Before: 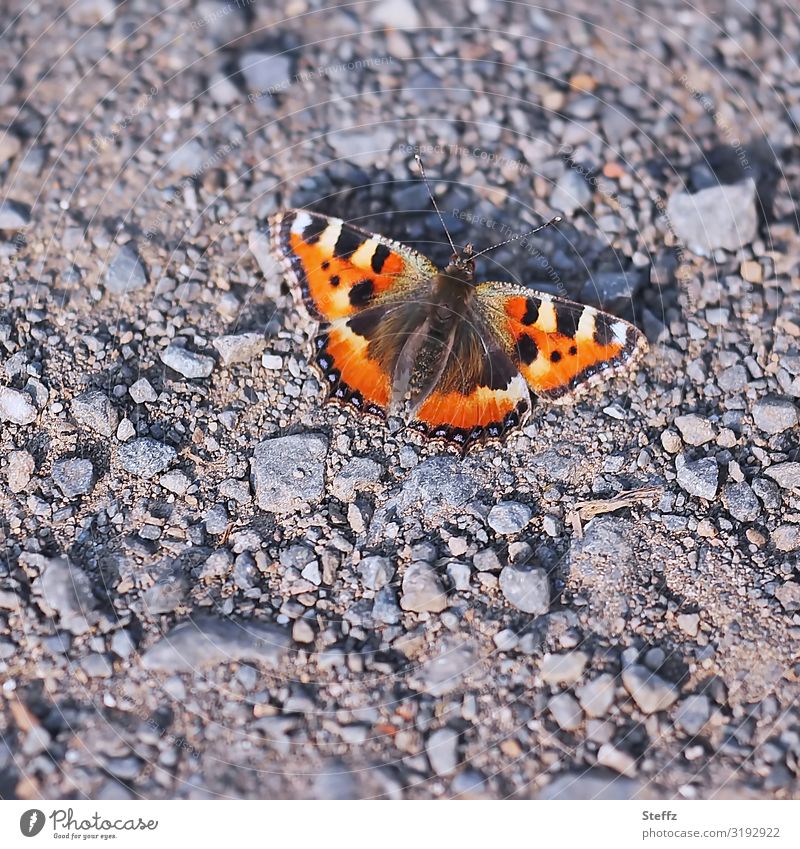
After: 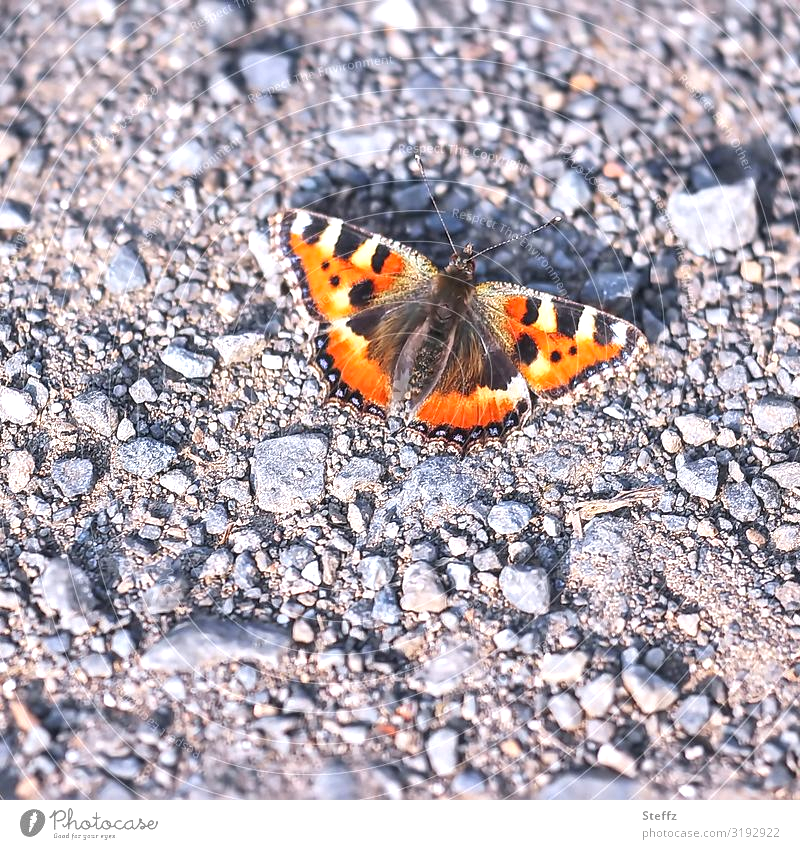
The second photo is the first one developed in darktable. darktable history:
local contrast: on, module defaults
exposure: black level correction 0, exposure 0.695 EV, compensate highlight preservation false
